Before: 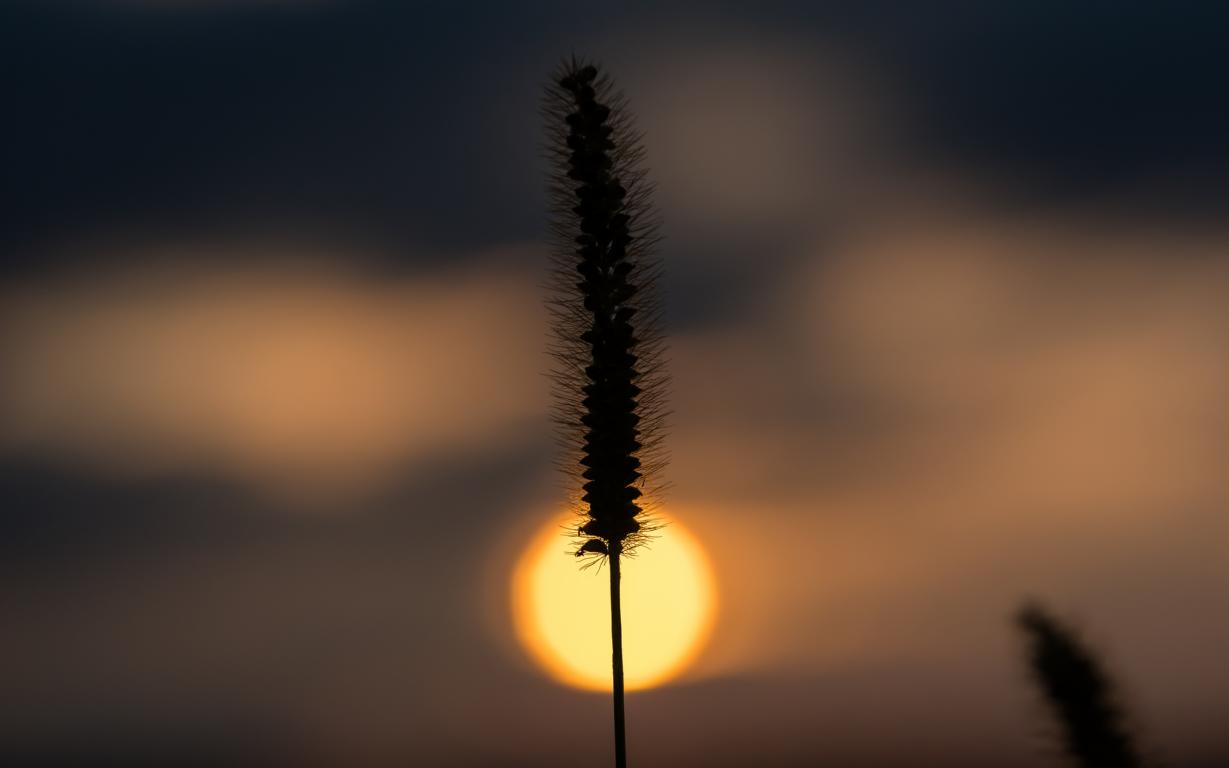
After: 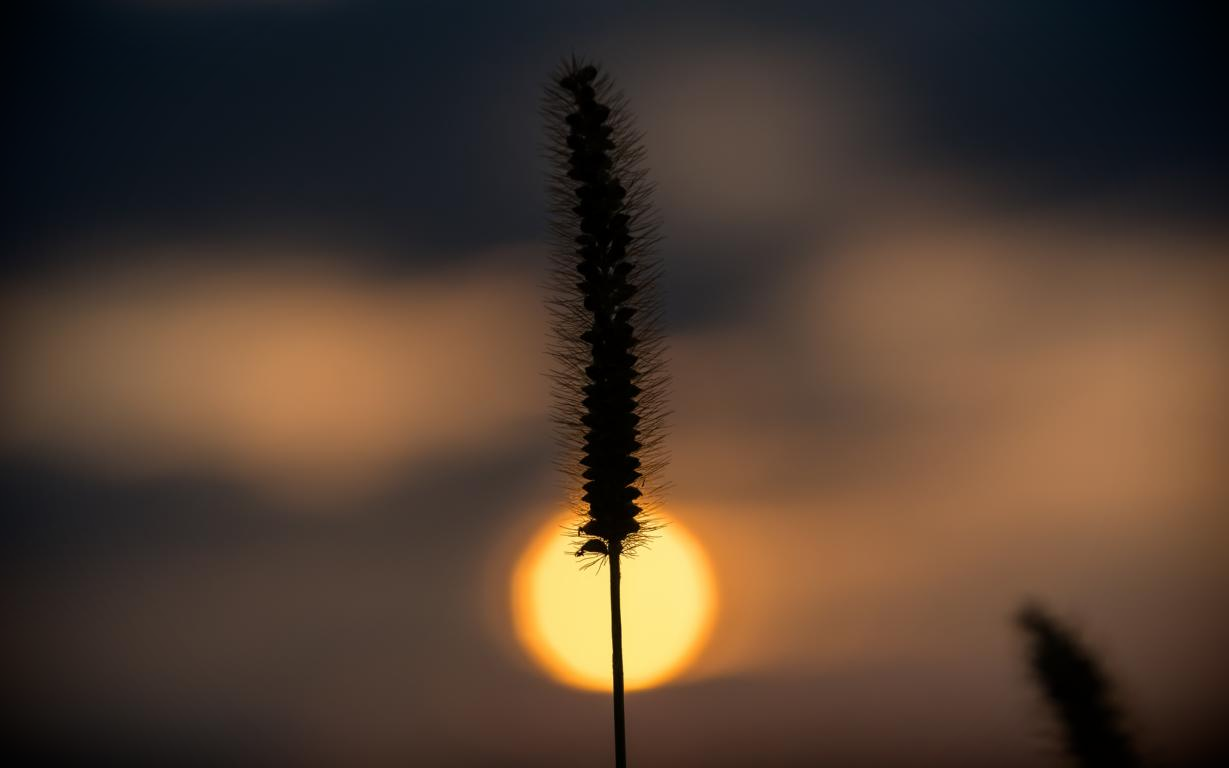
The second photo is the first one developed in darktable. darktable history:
vignetting: brightness -0.998, saturation 0.49, width/height ratio 1.092, dithering 16-bit output, unbound false
